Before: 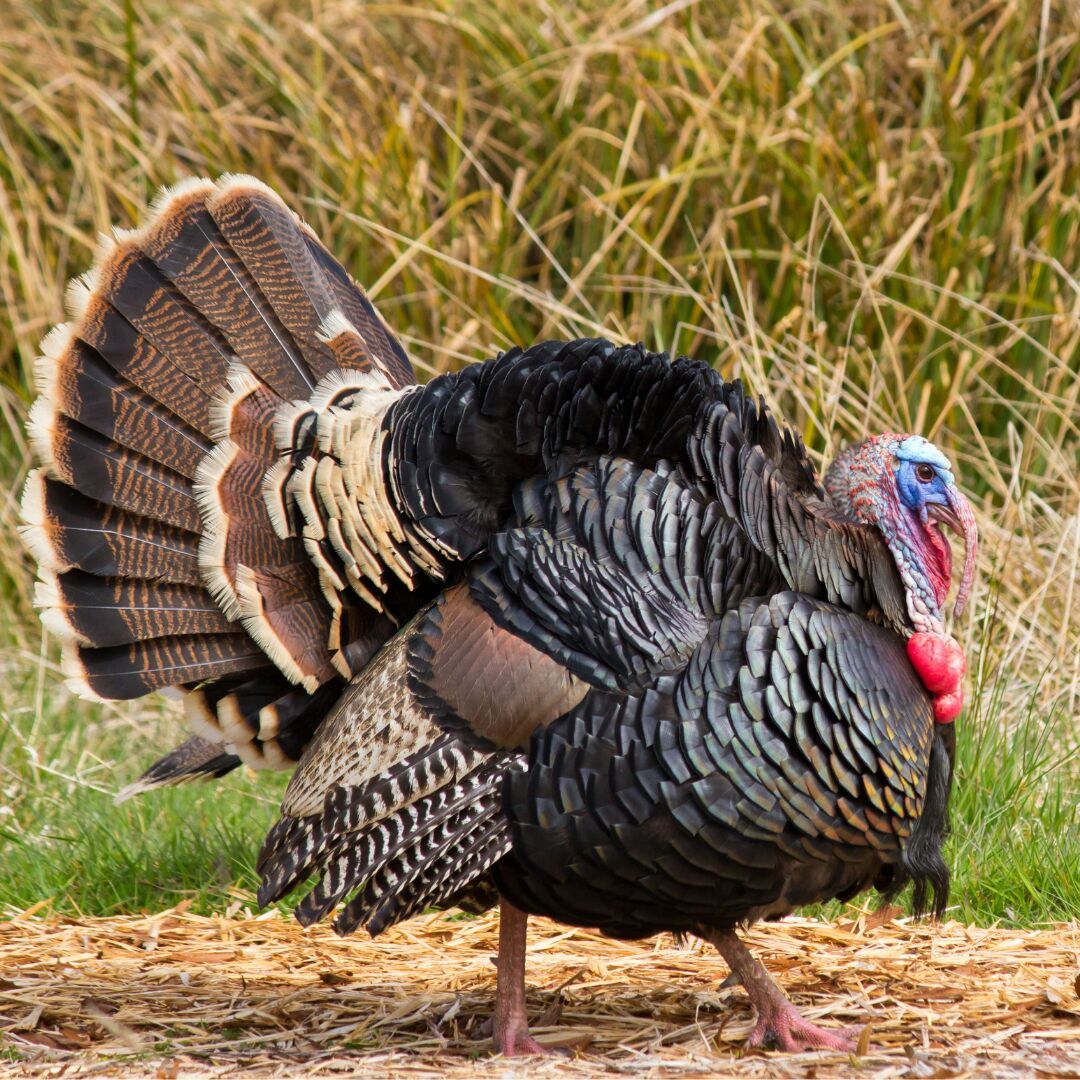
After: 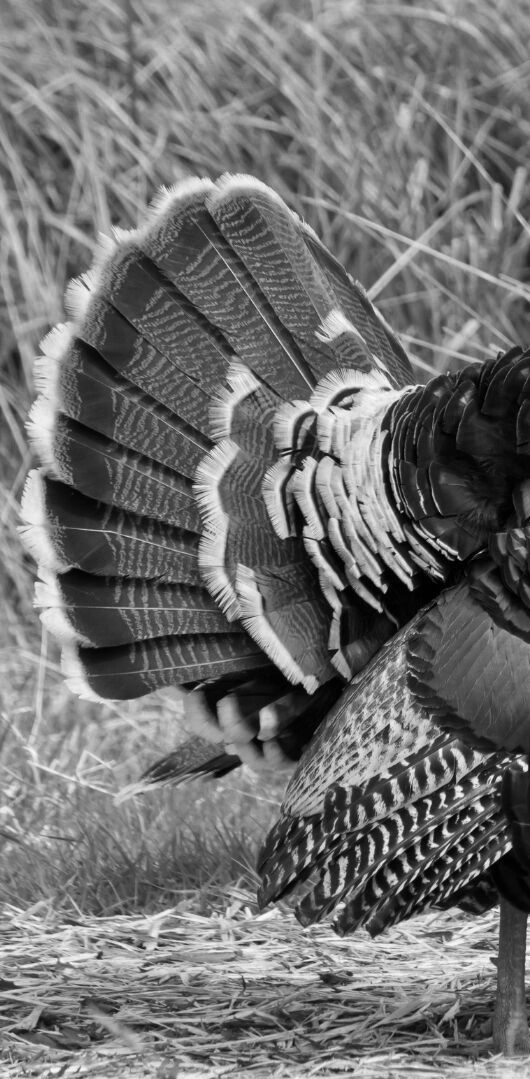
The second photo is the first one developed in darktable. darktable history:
monochrome: a 2.21, b -1.33, size 2.2
color zones: curves: ch0 [(0, 0.5) (0.125, 0.4) (0.25, 0.5) (0.375, 0.4) (0.5, 0.4) (0.625, 0.35) (0.75, 0.35) (0.875, 0.5)]; ch1 [(0, 0.35) (0.125, 0.45) (0.25, 0.35) (0.375, 0.35) (0.5, 0.35) (0.625, 0.35) (0.75, 0.45) (0.875, 0.35)]; ch2 [(0, 0.6) (0.125, 0.5) (0.25, 0.5) (0.375, 0.6) (0.5, 0.6) (0.625, 0.5) (0.75, 0.5) (0.875, 0.5)]
crop and rotate: left 0%, top 0%, right 50.845%
